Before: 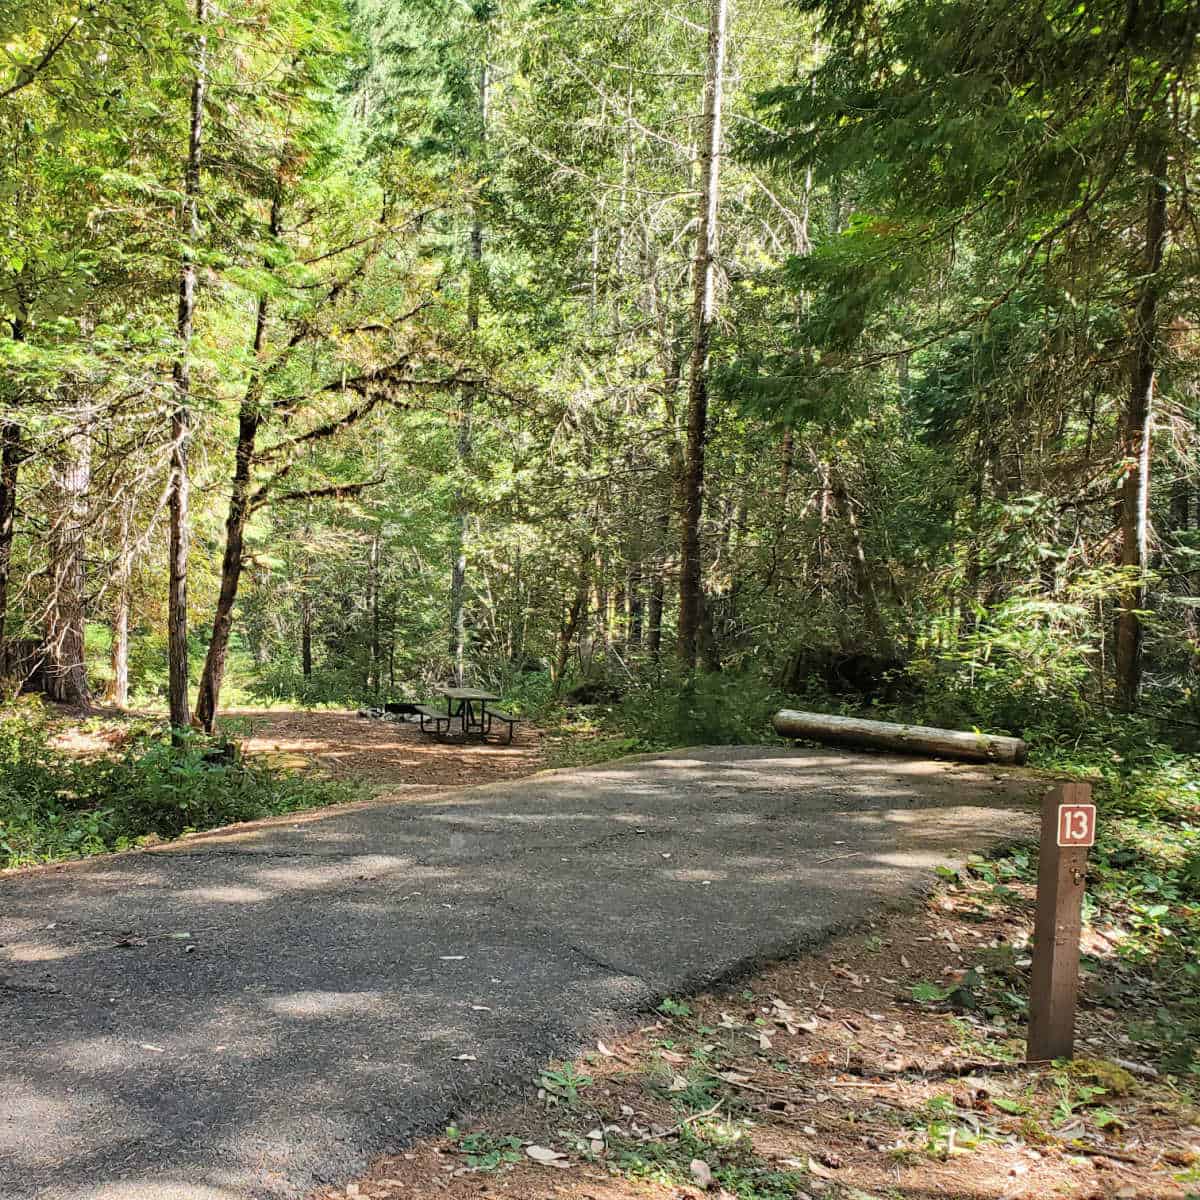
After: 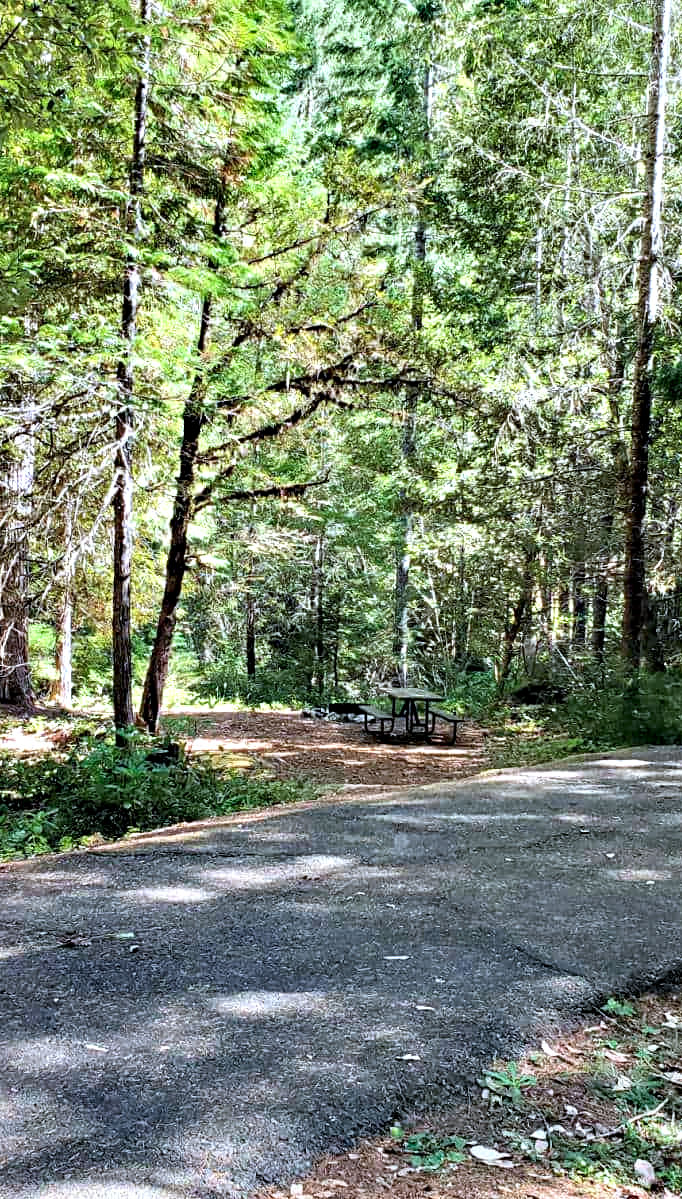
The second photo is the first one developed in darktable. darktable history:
crop: left 4.673%, right 38.474%
color calibration: output R [1.003, 0.027, -0.041, 0], output G [-0.018, 1.043, -0.038, 0], output B [0.071, -0.086, 1.017, 0], illuminant as shot in camera, x 0.378, y 0.381, temperature 4095.74 K, saturation algorithm version 1 (2020)
contrast equalizer: y [[0.6 ×6], [0.55 ×6], [0 ×6], [0 ×6], [0 ×6]]
